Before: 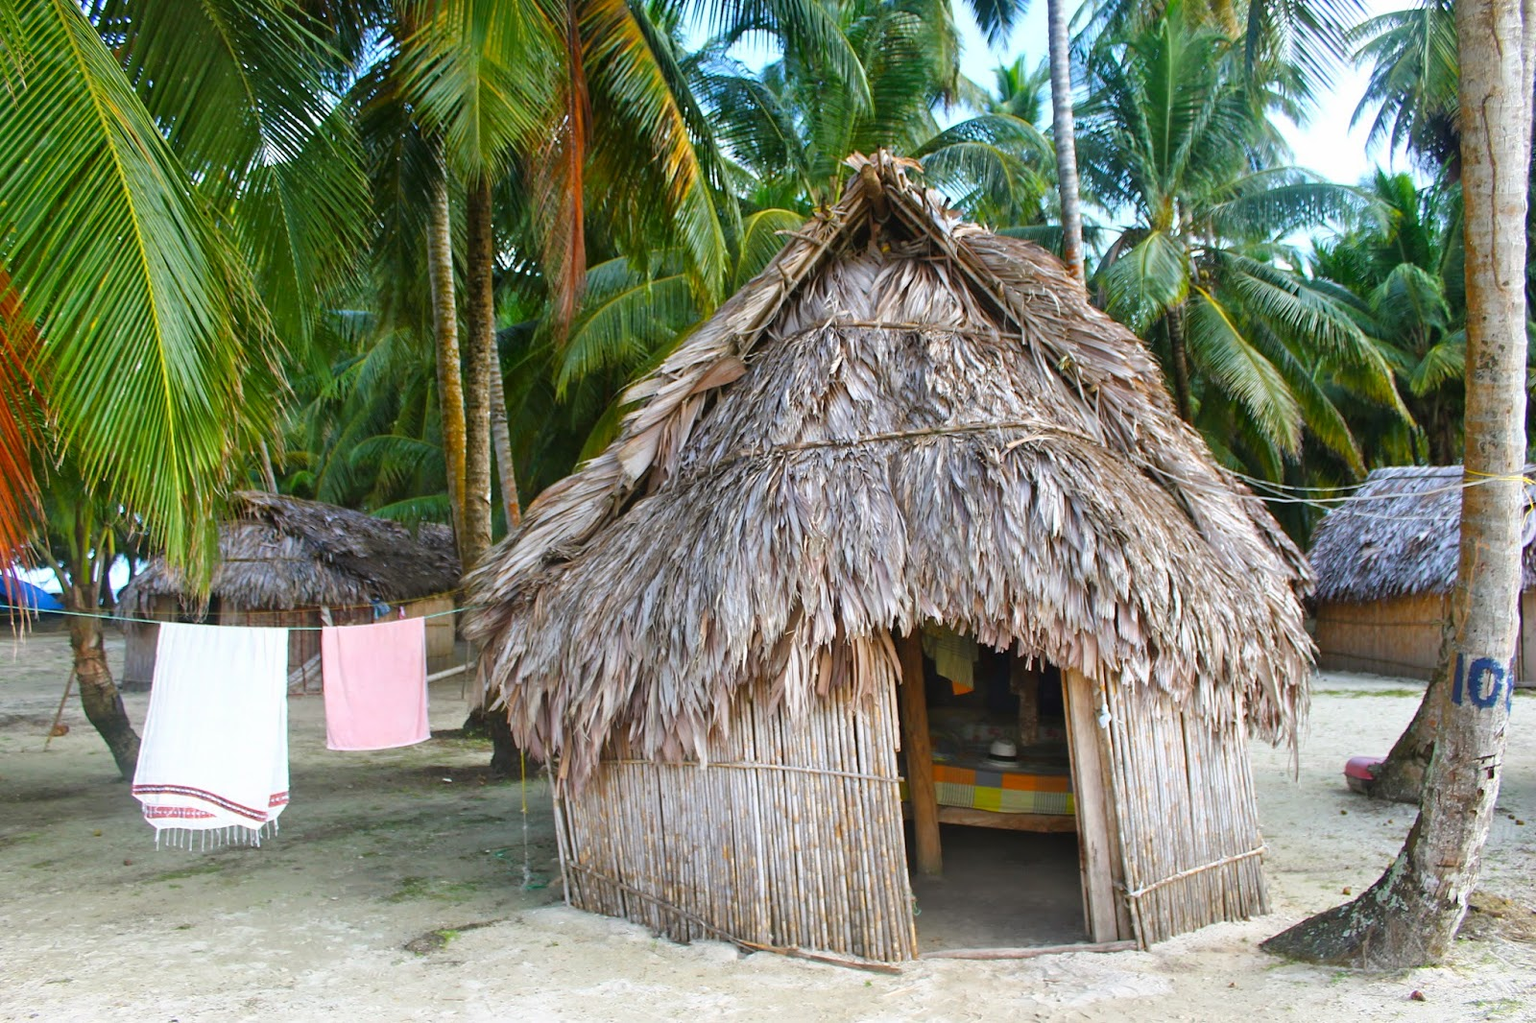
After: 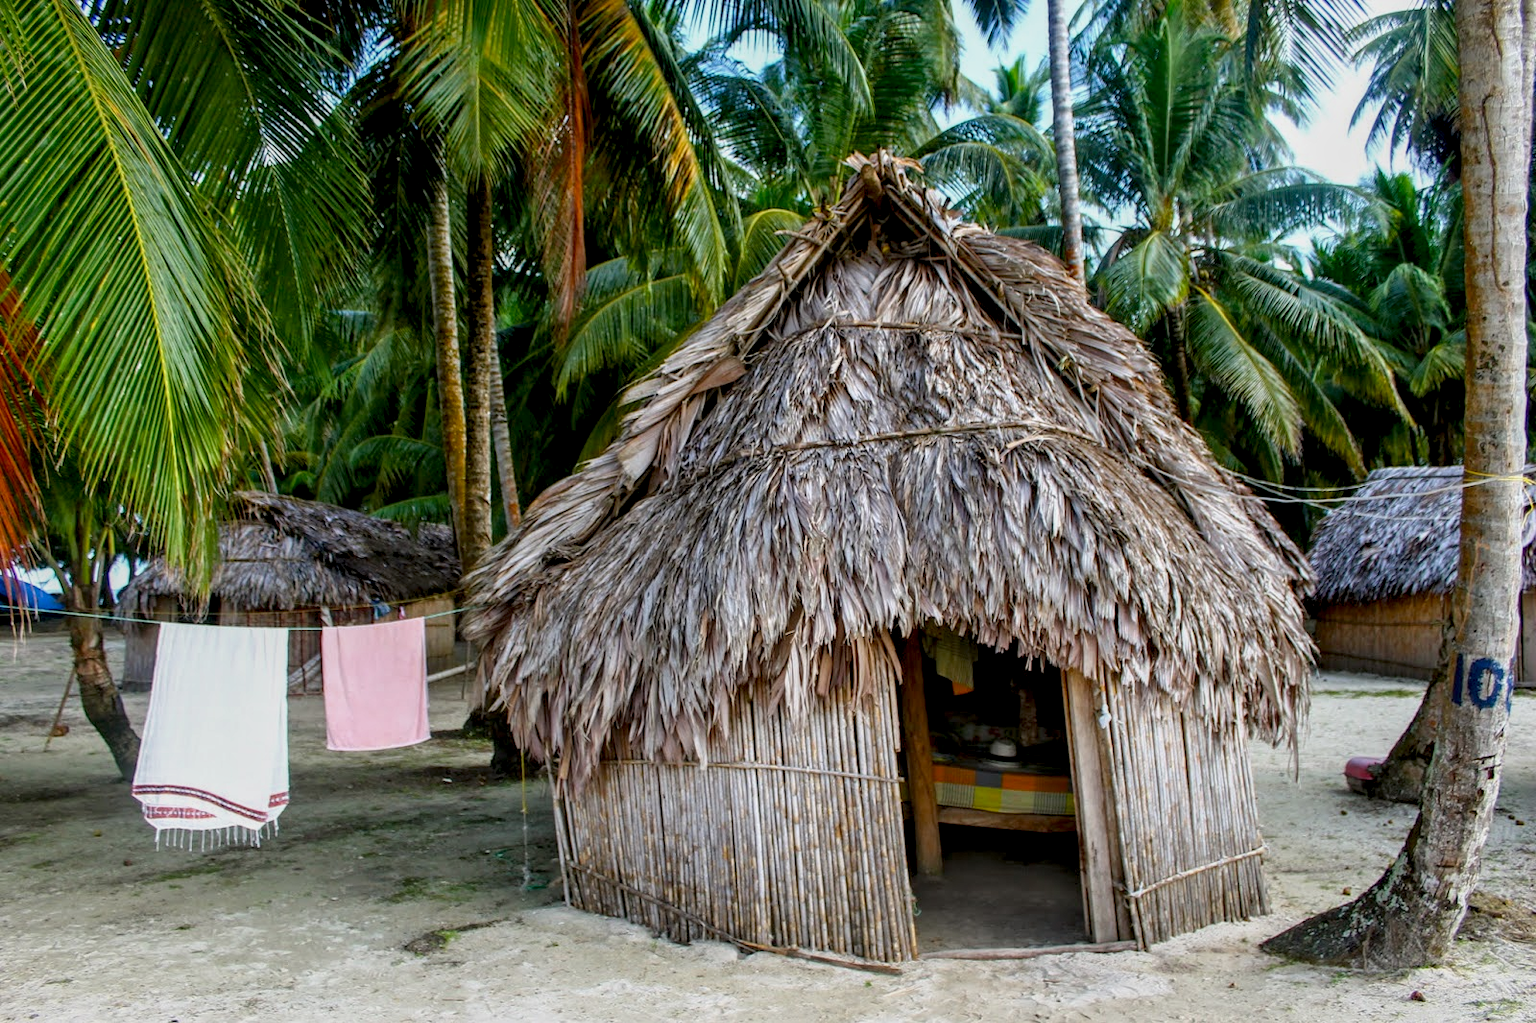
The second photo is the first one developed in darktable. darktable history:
exposure: black level correction 0.011, exposure -0.478 EV, compensate highlight preservation false
tone equalizer: on, module defaults
local contrast: highlights 25%, detail 150%
